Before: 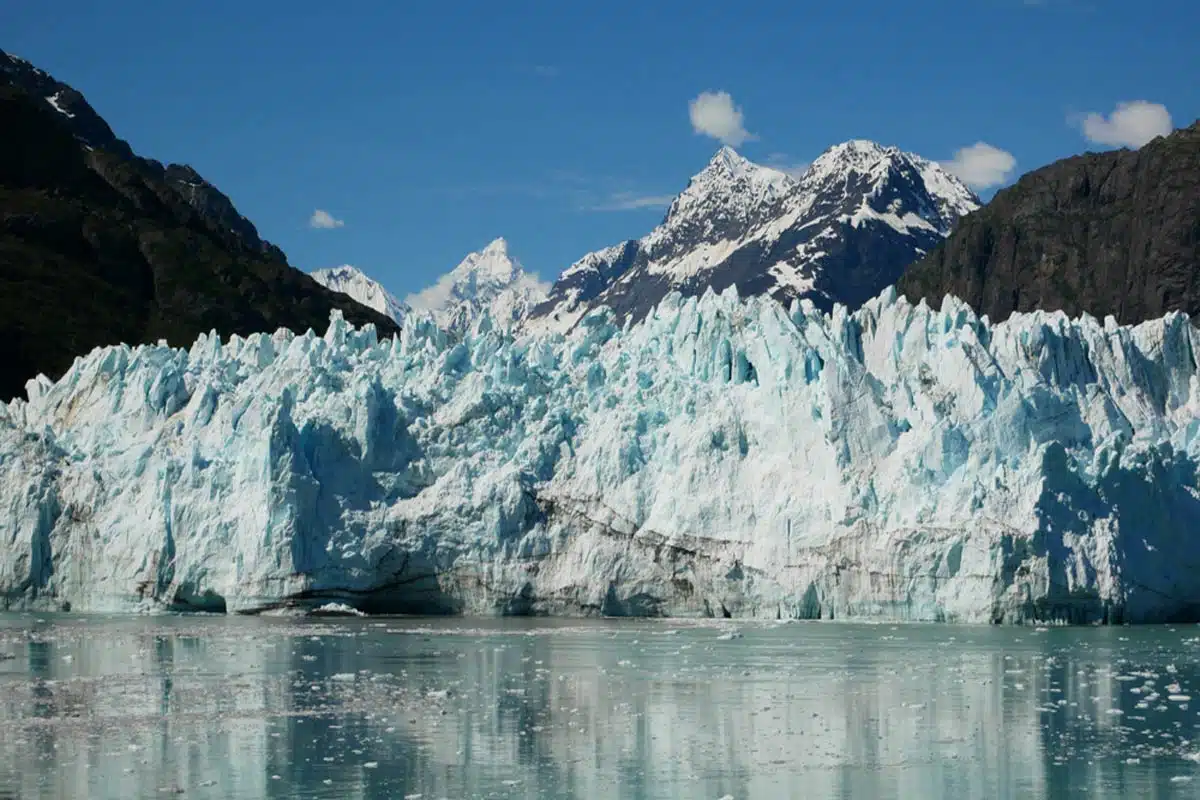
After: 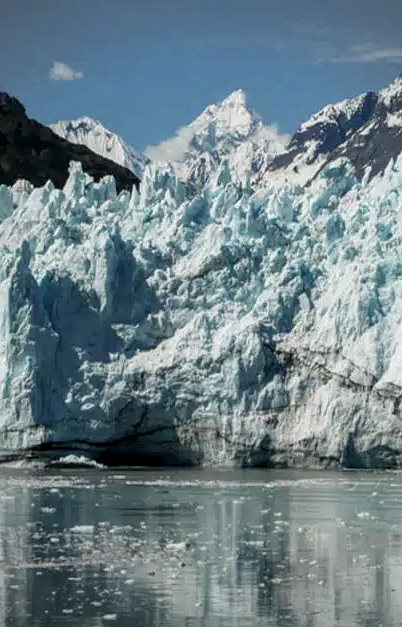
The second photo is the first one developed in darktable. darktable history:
crop and rotate: left 21.77%, top 18.528%, right 44.676%, bottom 2.997%
vignetting: on, module defaults
color correction: saturation 0.8
local contrast: detail 130%
